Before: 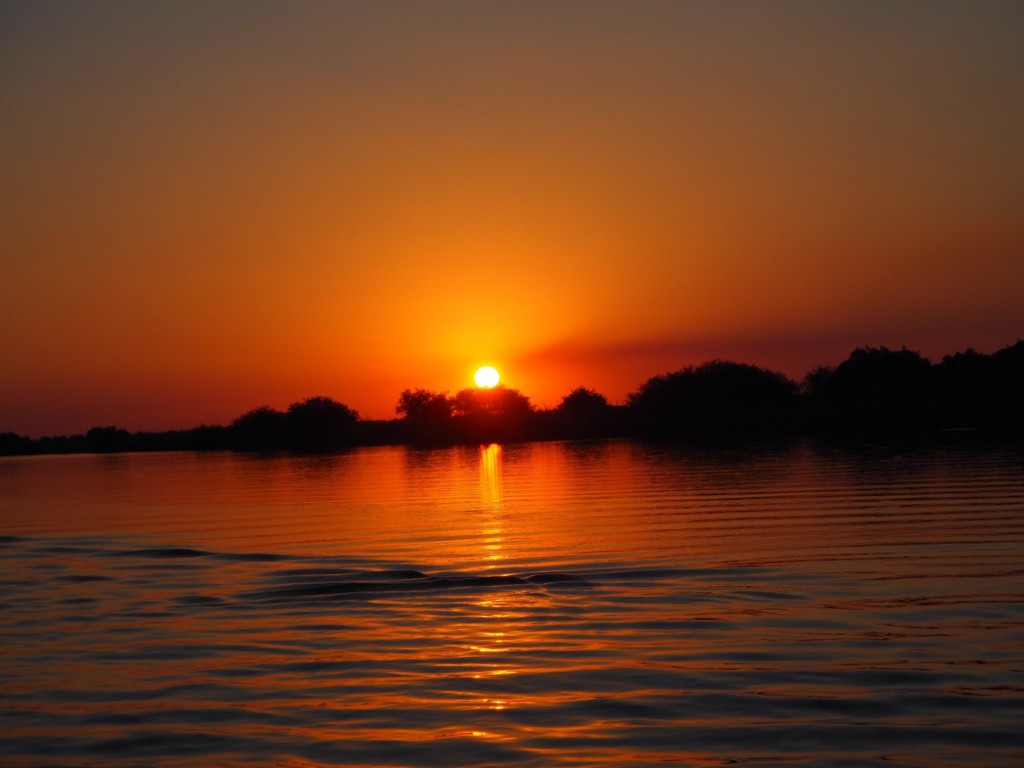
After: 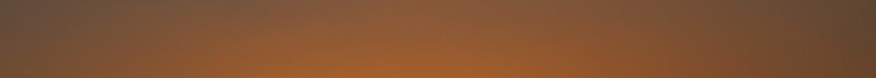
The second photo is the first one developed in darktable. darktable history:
rotate and perspective: rotation -1.17°, automatic cropping off
crop and rotate: left 9.644%, top 9.491%, right 6.021%, bottom 80.509%
